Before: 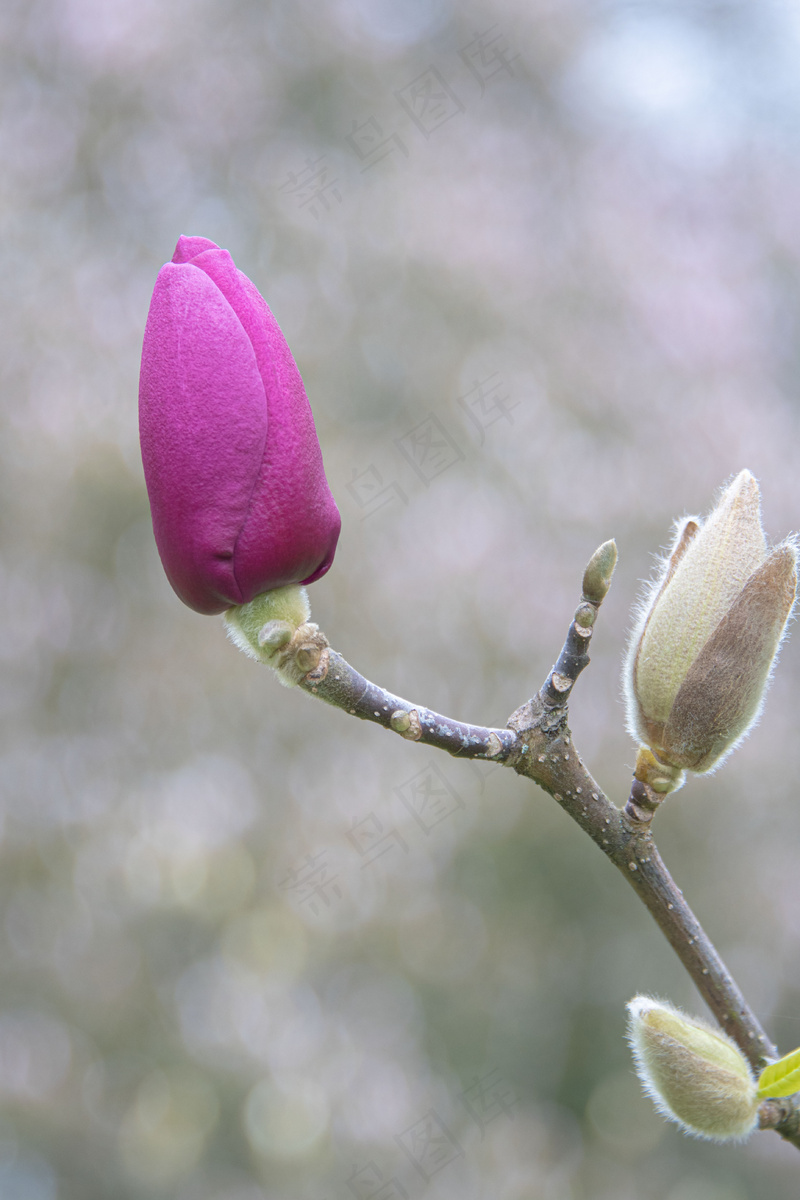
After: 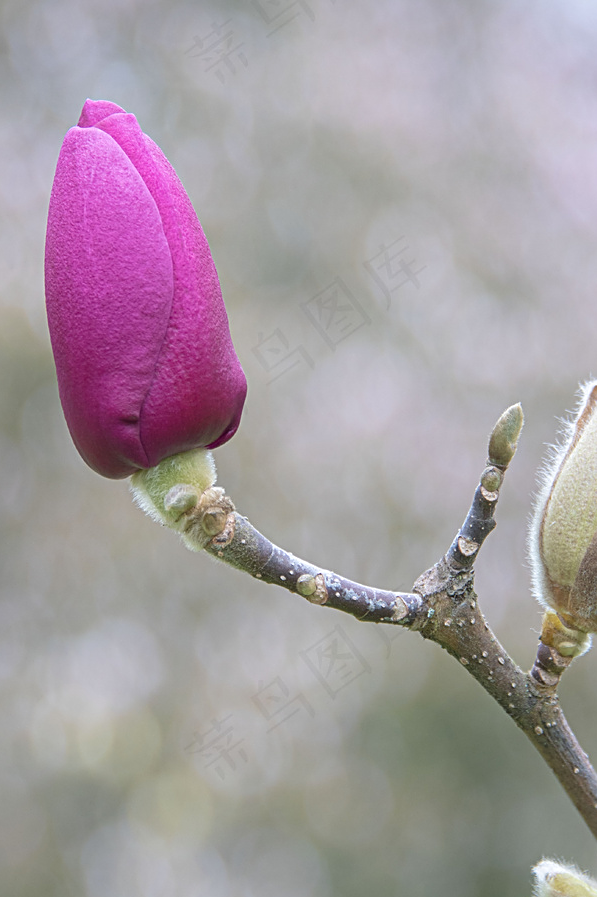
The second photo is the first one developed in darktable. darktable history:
color zones: curves: ch1 [(0, 0.523) (0.143, 0.545) (0.286, 0.52) (0.429, 0.506) (0.571, 0.503) (0.714, 0.503) (0.857, 0.508) (1, 0.523)]
crop and rotate: left 11.831%, top 11.346%, right 13.429%, bottom 13.899%
sharpen: on, module defaults
